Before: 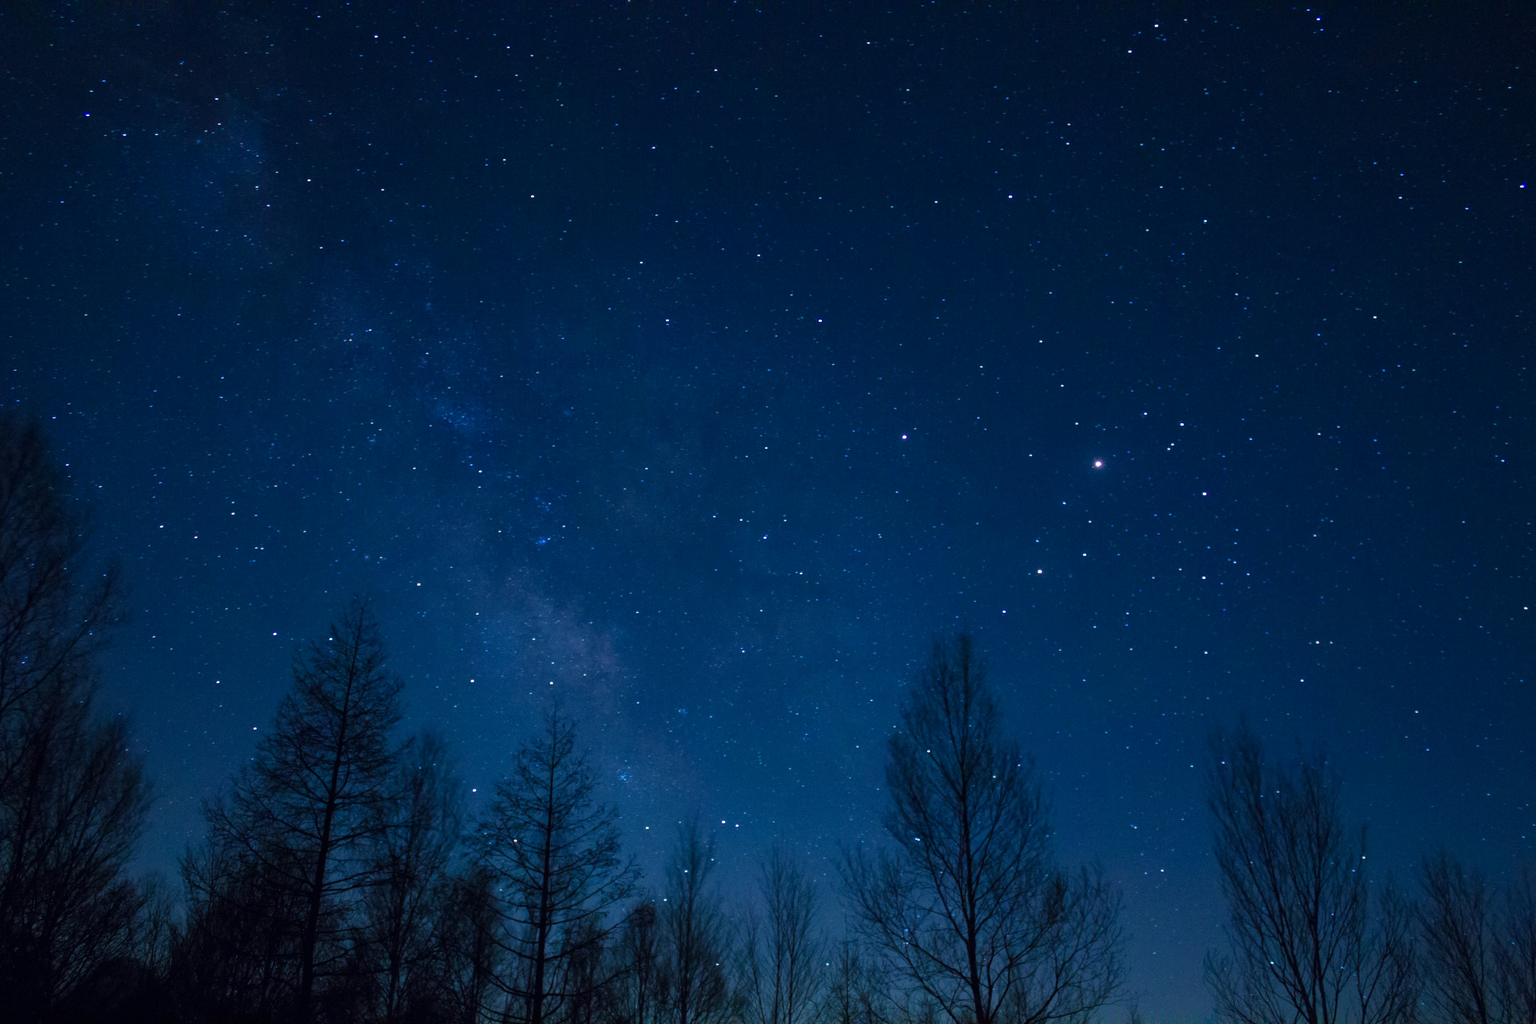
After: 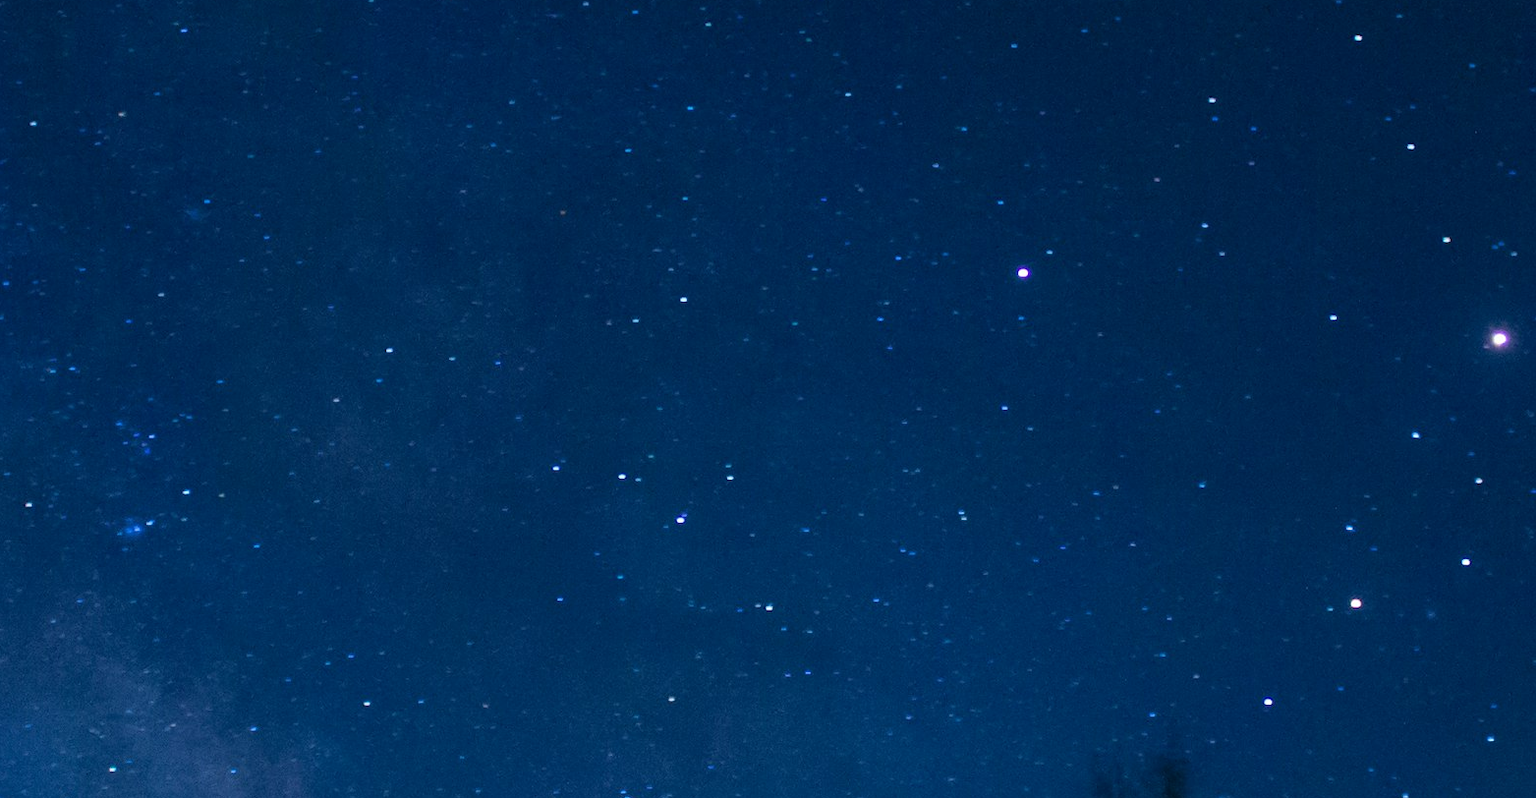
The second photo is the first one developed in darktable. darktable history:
crop: left 31.779%, top 31.857%, right 27.516%, bottom 36.348%
